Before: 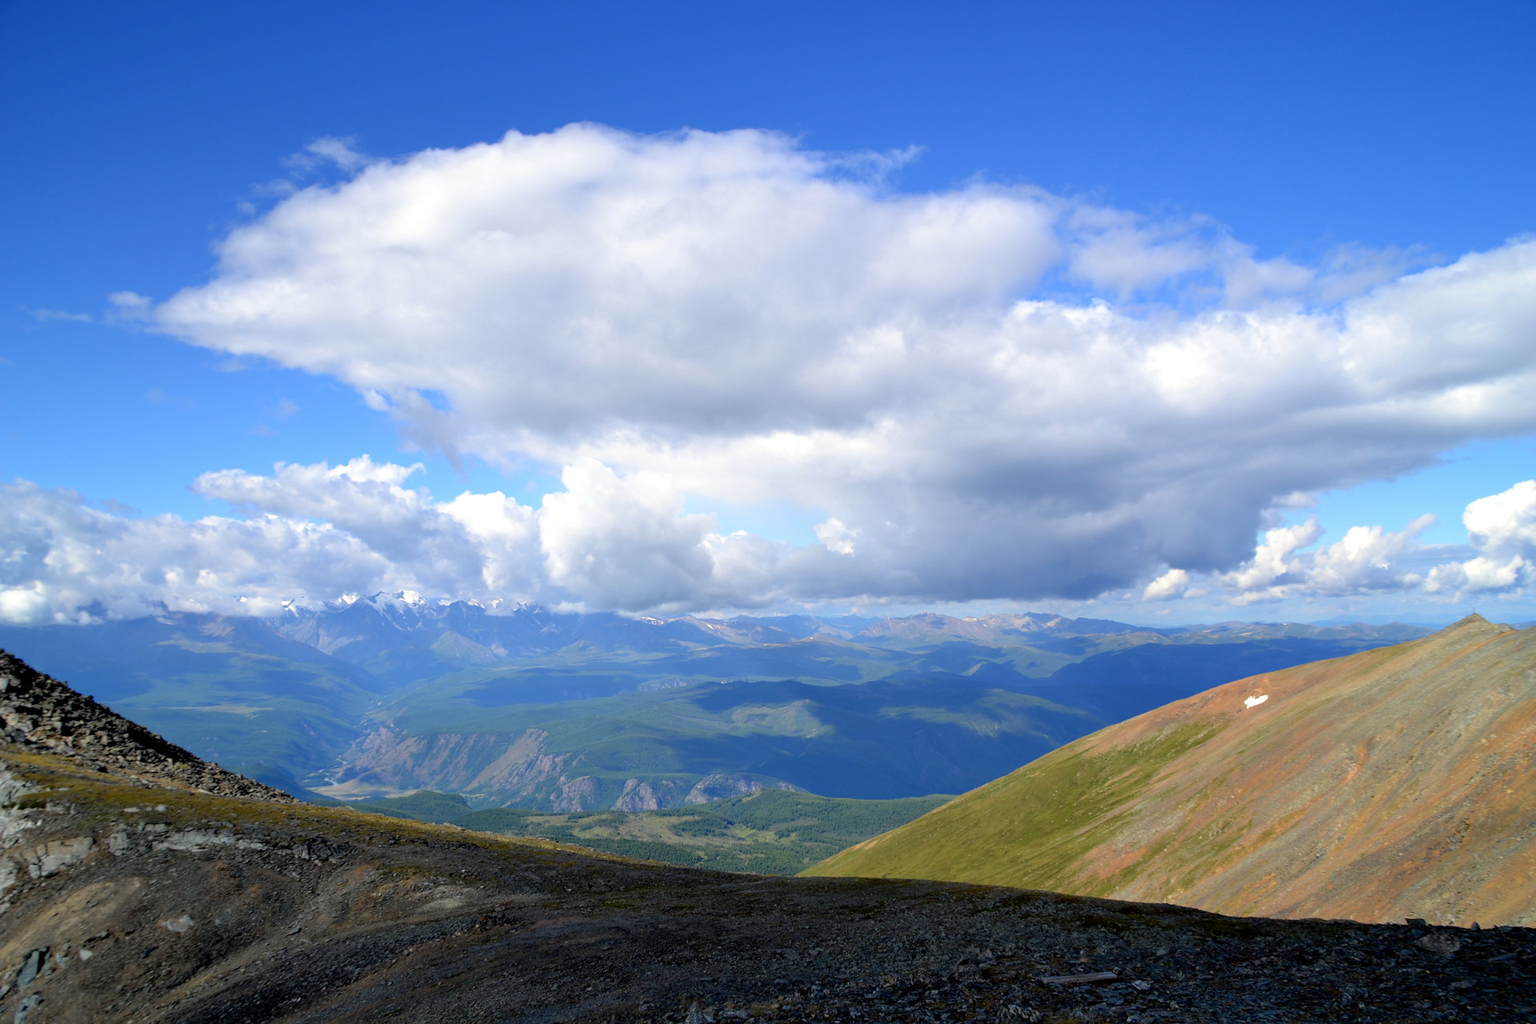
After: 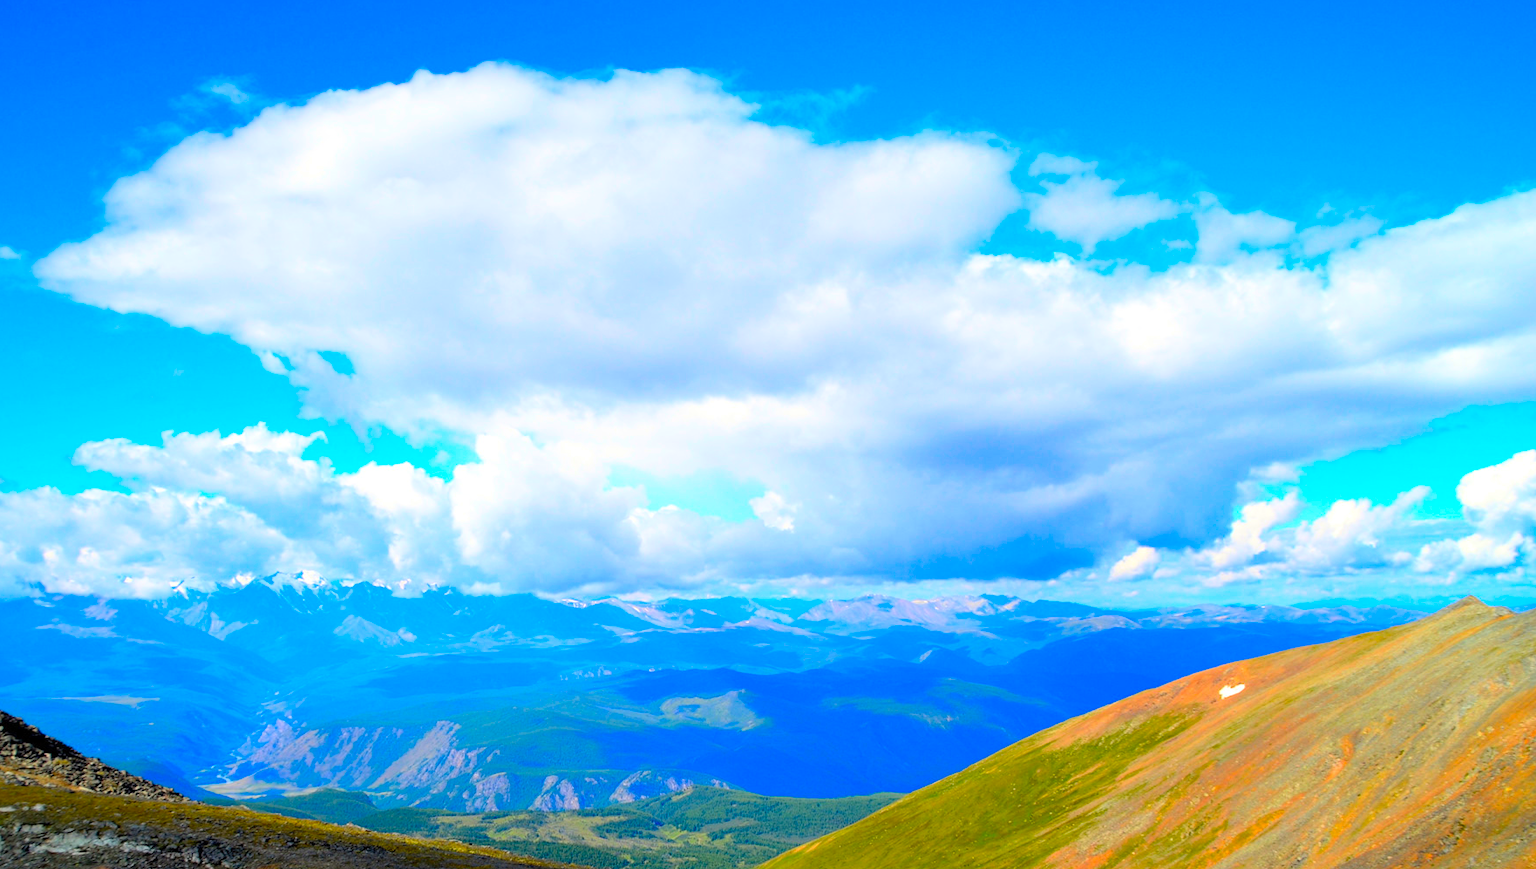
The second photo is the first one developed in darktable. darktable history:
contrast brightness saturation: contrast 0.204, brightness 0.159, saturation 0.215
color correction: highlights b* -0.055, saturation 1.84
crop: left 8.187%, top 6.585%, bottom 15.372%
